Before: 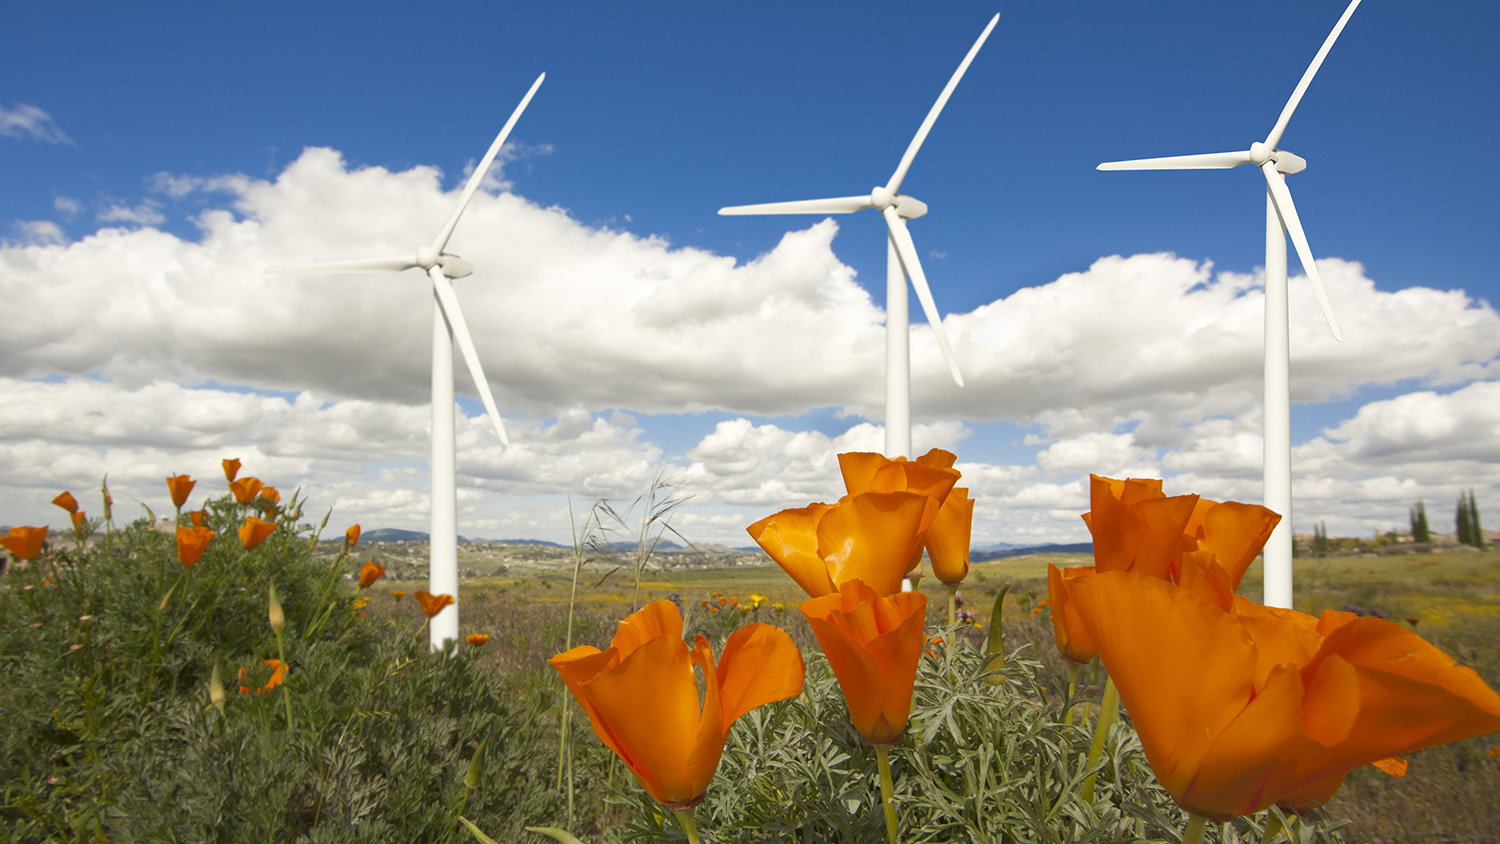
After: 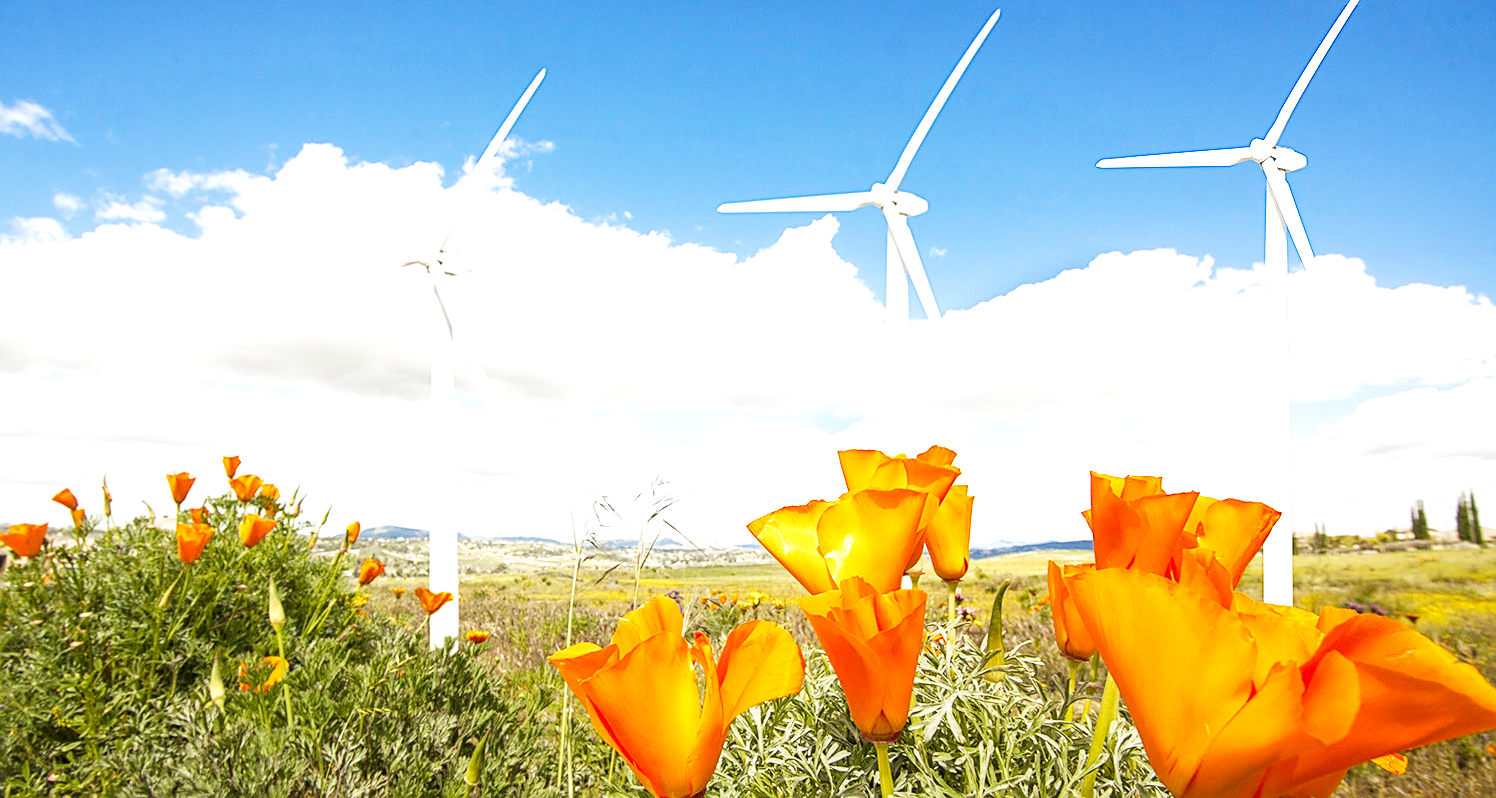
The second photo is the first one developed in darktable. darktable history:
exposure: exposure 0.436 EV, compensate highlight preservation false
crop: top 0.371%, right 0.264%, bottom 5.011%
sharpen: on, module defaults
local contrast: detail 130%
base curve: curves: ch0 [(0, 0) (0.007, 0.004) (0.027, 0.03) (0.046, 0.07) (0.207, 0.54) (0.442, 0.872) (0.673, 0.972) (1, 1)], preserve colors none
